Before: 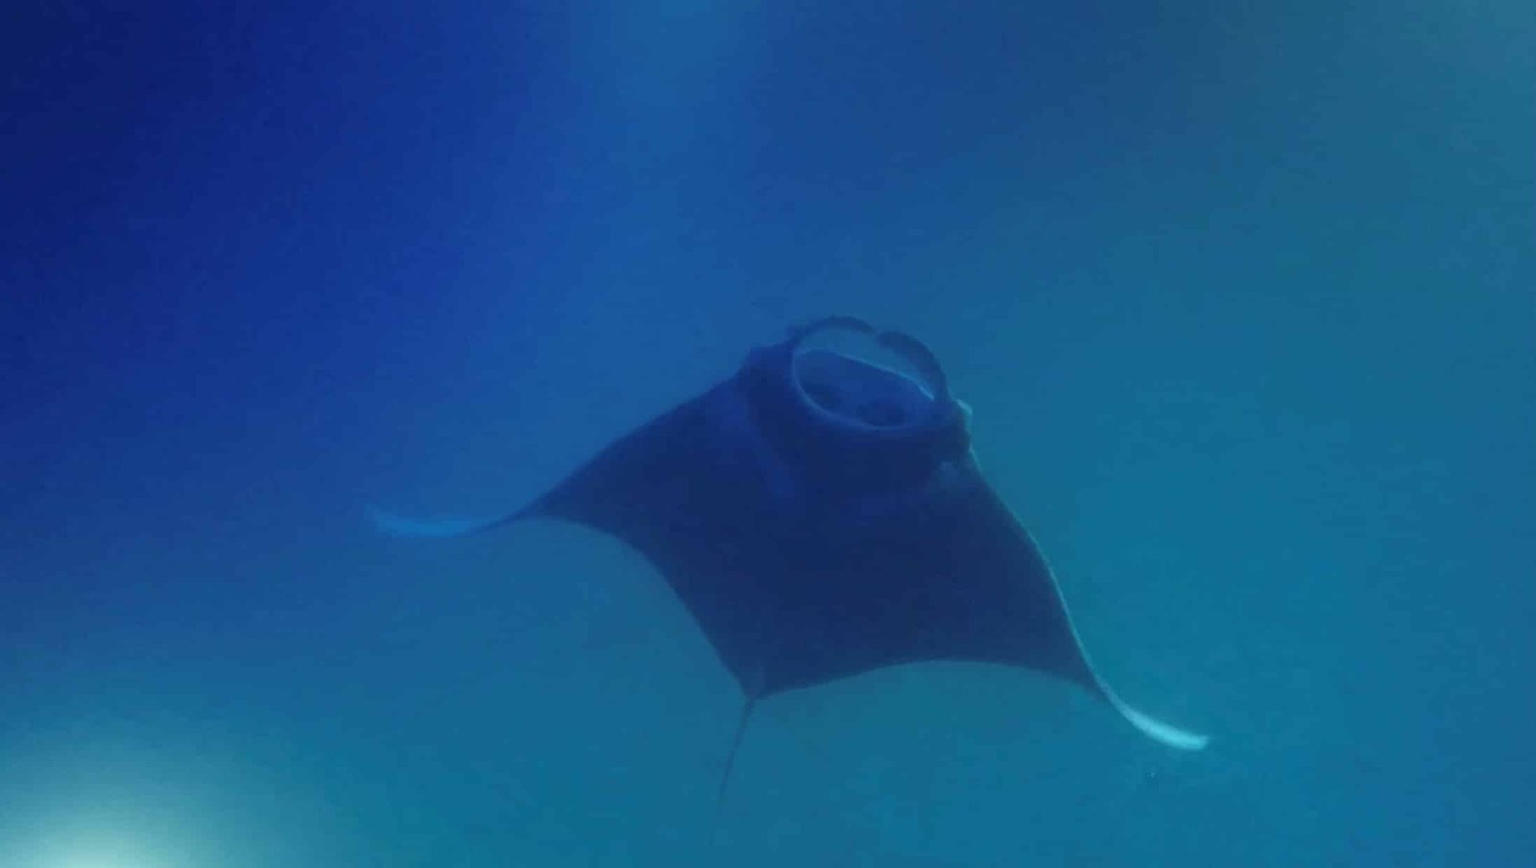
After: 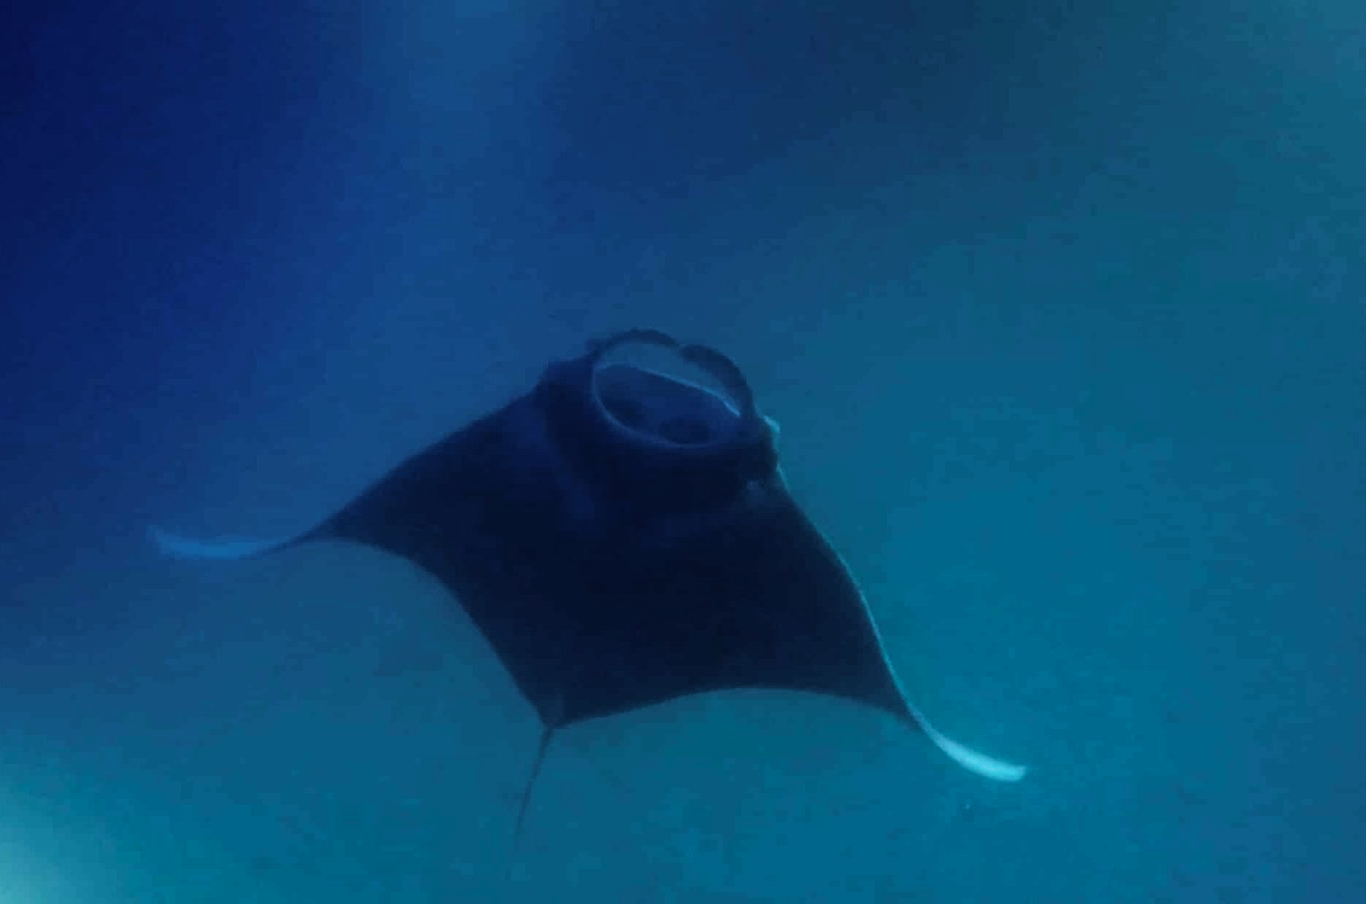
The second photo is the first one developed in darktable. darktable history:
crop and rotate: left 14.584%
velvia: on, module defaults
filmic rgb: black relative exposure -5 EV, white relative exposure 3.5 EV, hardness 3.19, contrast 1.5, highlights saturation mix -50%
